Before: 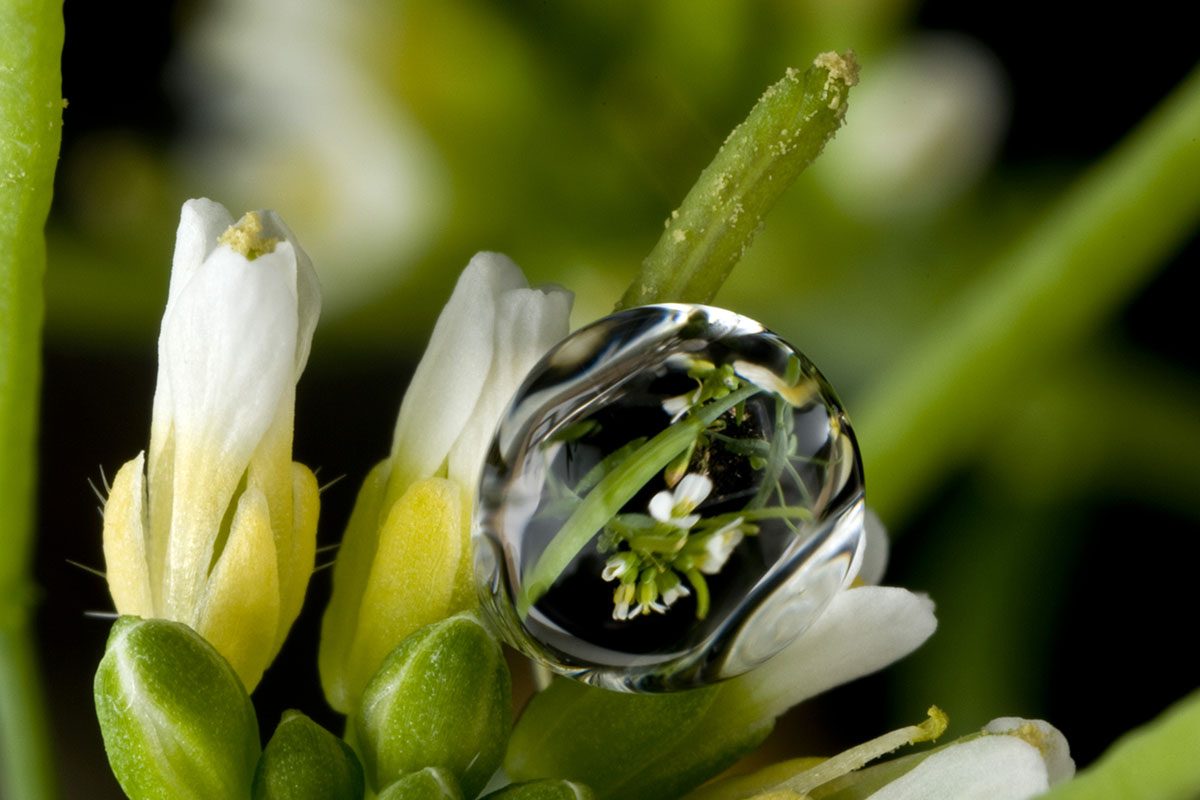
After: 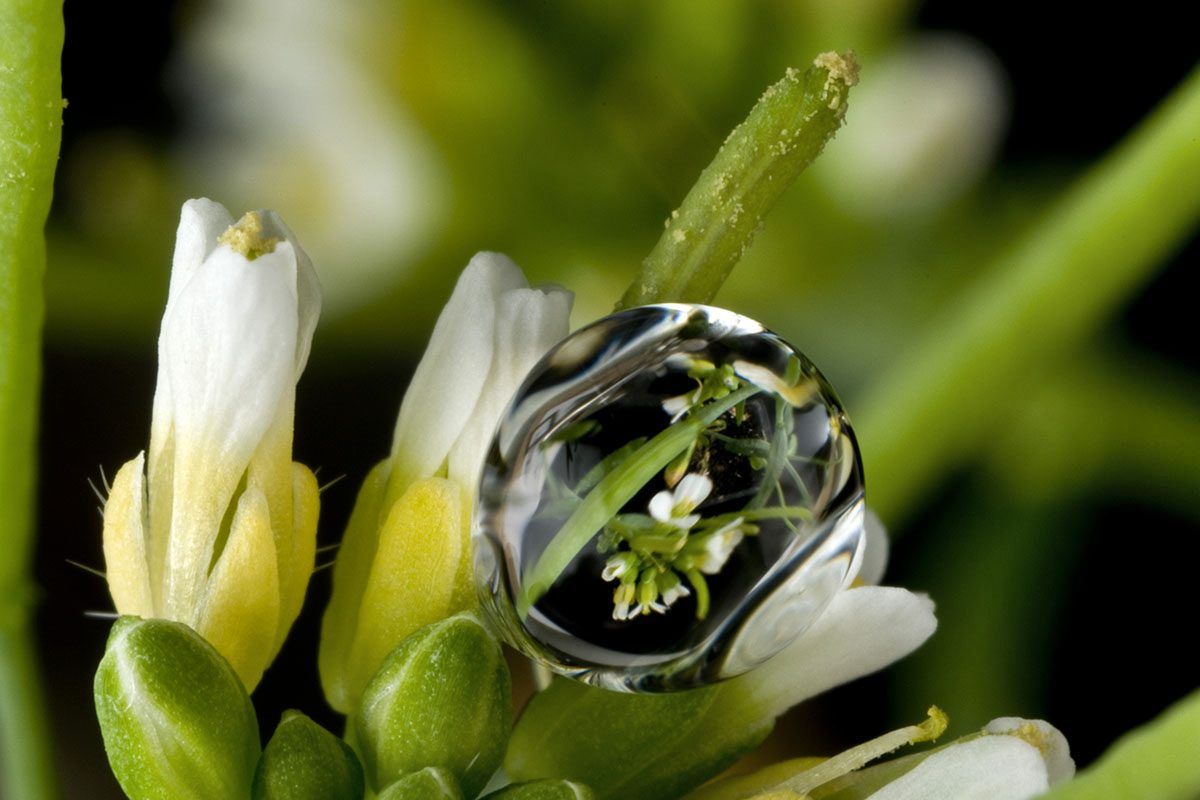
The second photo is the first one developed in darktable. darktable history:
tone equalizer: edges refinement/feathering 500, mask exposure compensation -1.57 EV, preserve details no
shadows and highlights: white point adjustment 0.156, highlights -69.91, soften with gaussian
